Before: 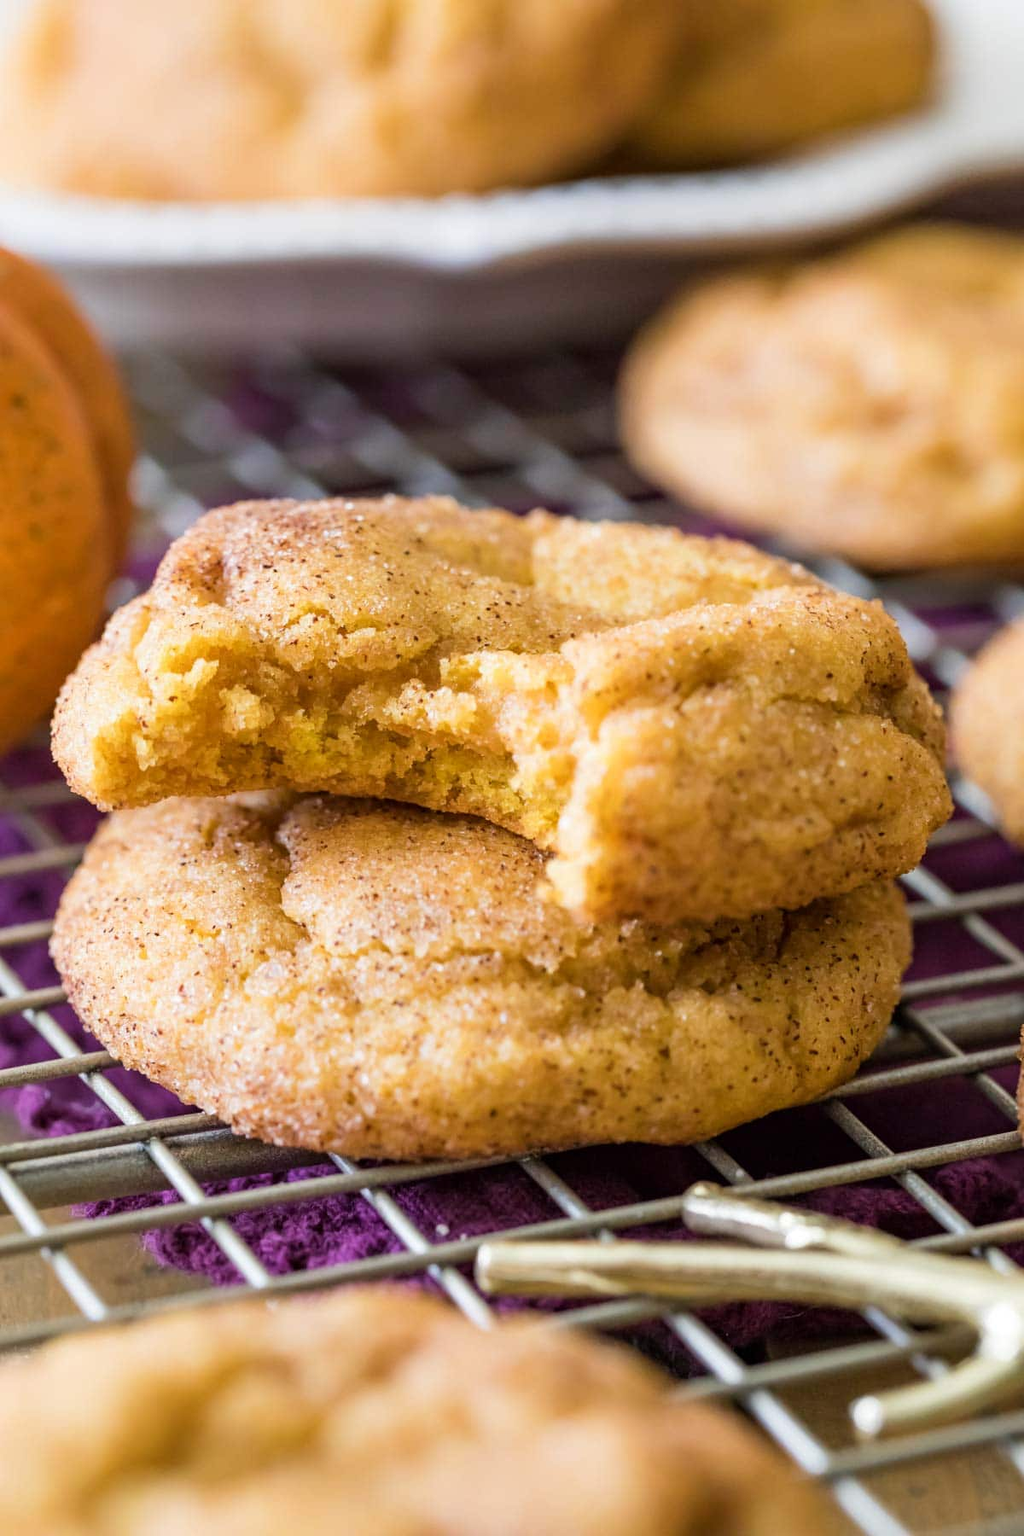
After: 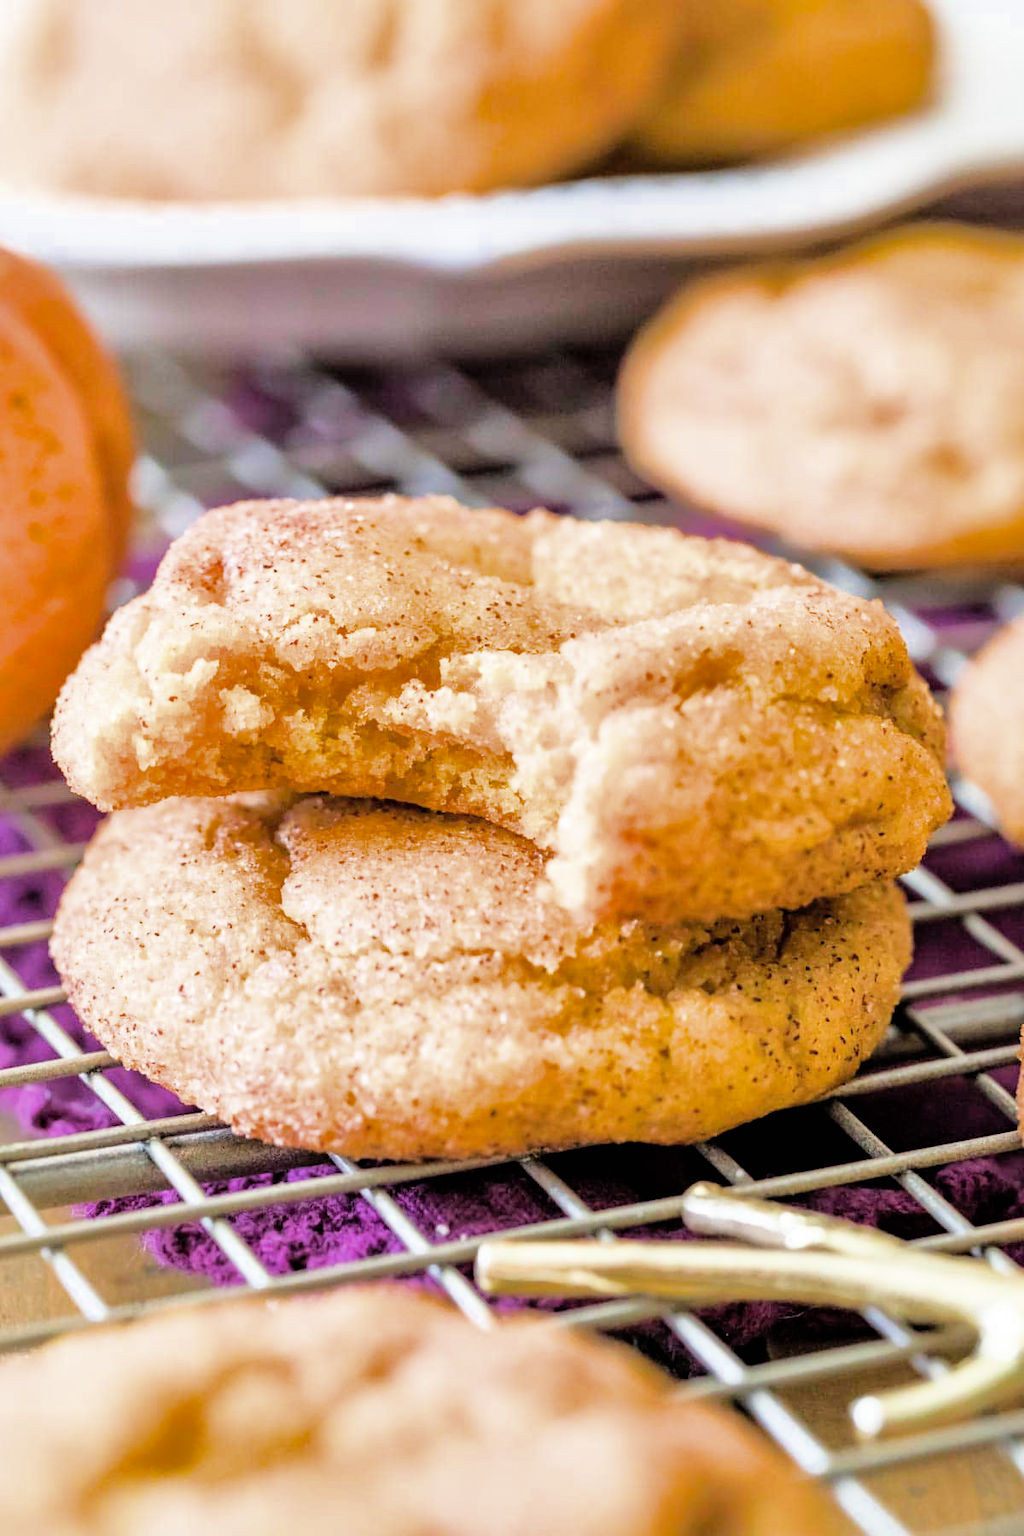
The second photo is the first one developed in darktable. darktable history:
filmic rgb: black relative exposure -5.07 EV, white relative exposure 3.95 EV, hardness 2.88, contrast 1.3
exposure: black level correction 0, exposure 1.389 EV, compensate exposure bias true, compensate highlight preservation false
shadows and highlights: shadows 39.74, highlights -60.1
